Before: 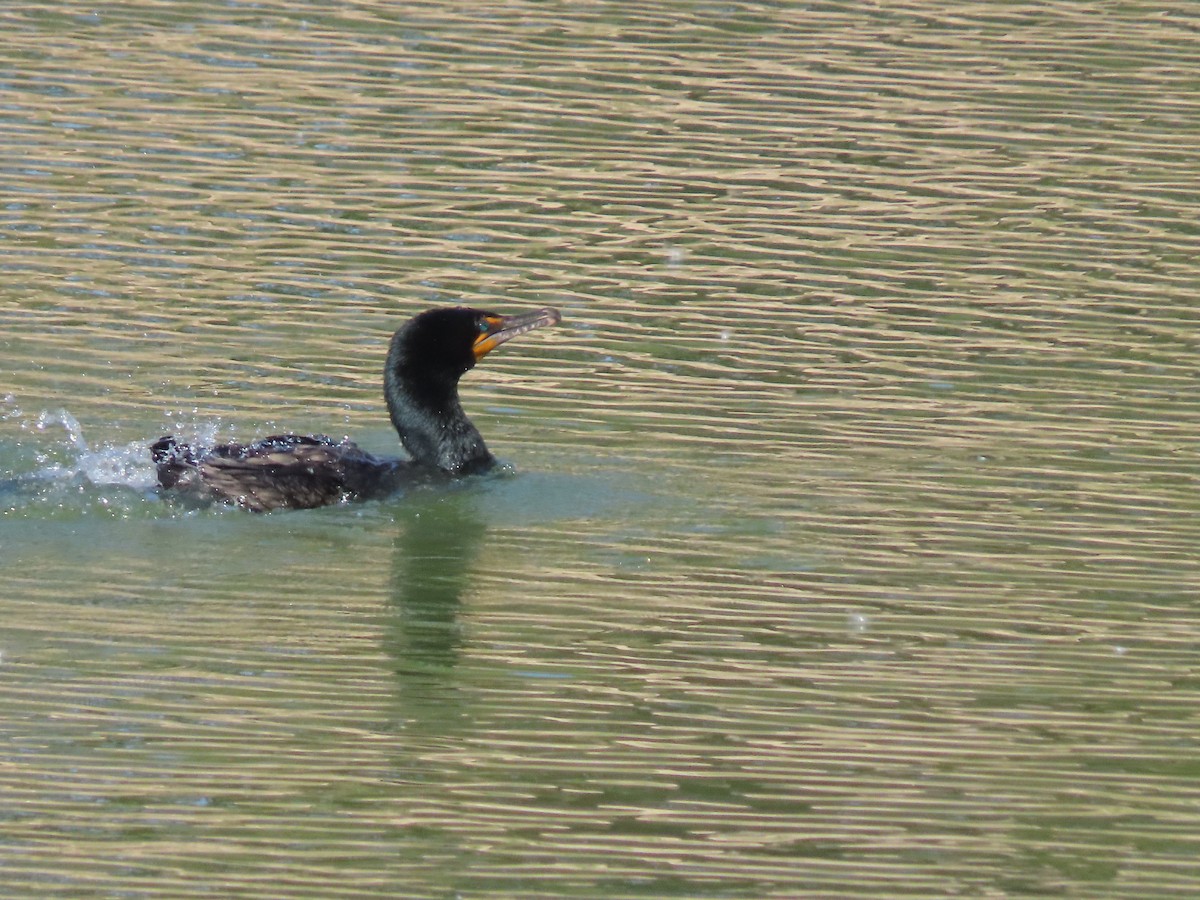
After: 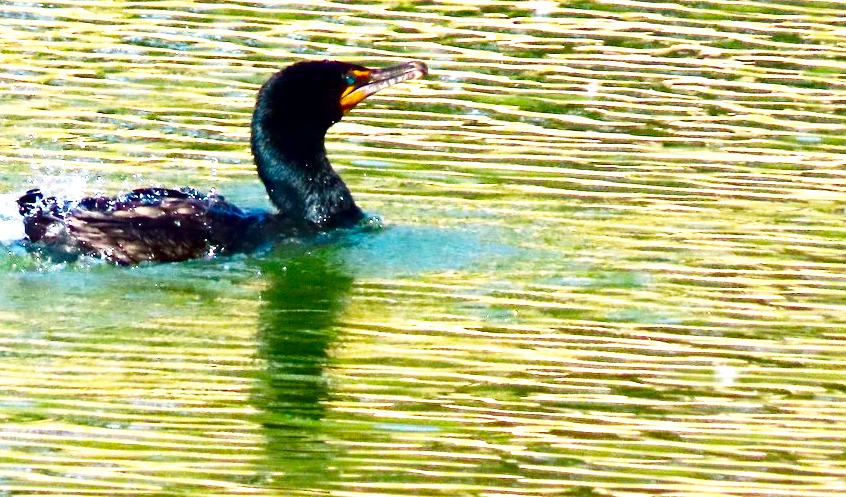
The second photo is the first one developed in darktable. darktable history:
exposure: black level correction 0, exposure 0.681 EV, compensate highlight preservation false
crop: left 11.157%, top 27.532%, right 18.32%, bottom 17.197%
base curve: curves: ch0 [(0, 0) (0.688, 0.865) (1, 1)], preserve colors none
tone equalizer: -8 EV -0.757 EV, -7 EV -0.722 EV, -6 EV -0.635 EV, -5 EV -0.366 EV, -3 EV 0.393 EV, -2 EV 0.6 EV, -1 EV 0.685 EV, +0 EV 0.773 EV
haze removal: strength 0.283, distance 0.247, compatibility mode true, adaptive false
color balance rgb: linear chroma grading › global chroma 15.002%, perceptual saturation grading › global saturation 19.959%, global vibrance 24.985%
contrast brightness saturation: contrast 0.086, brightness -0.595, saturation 0.17
